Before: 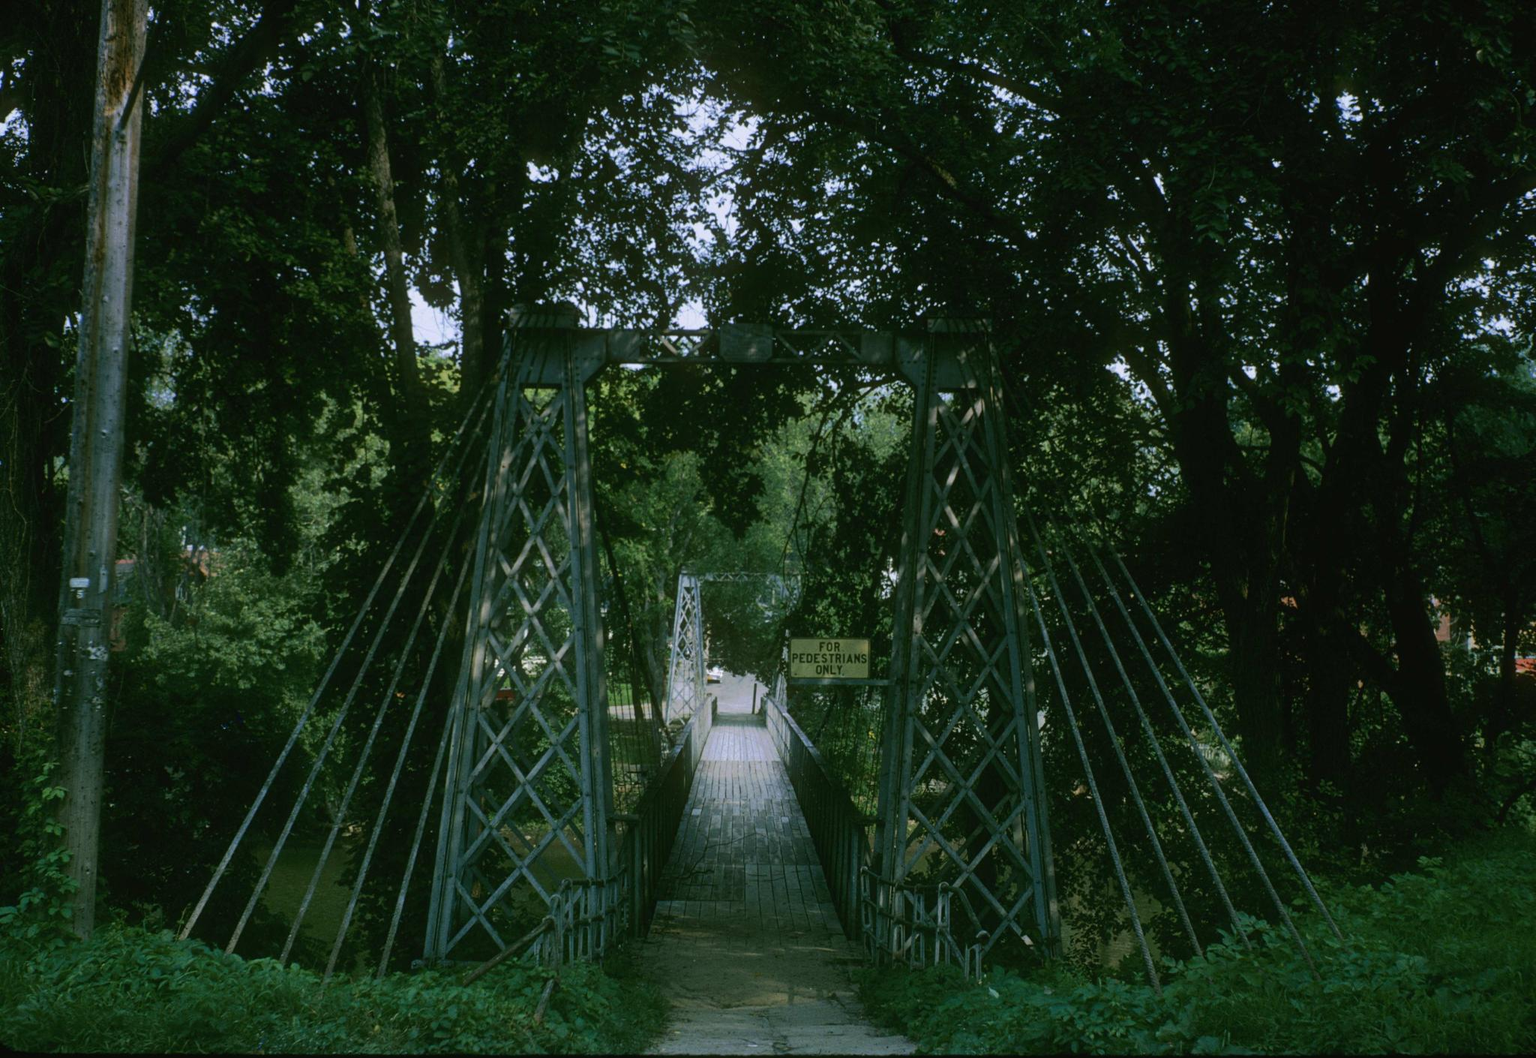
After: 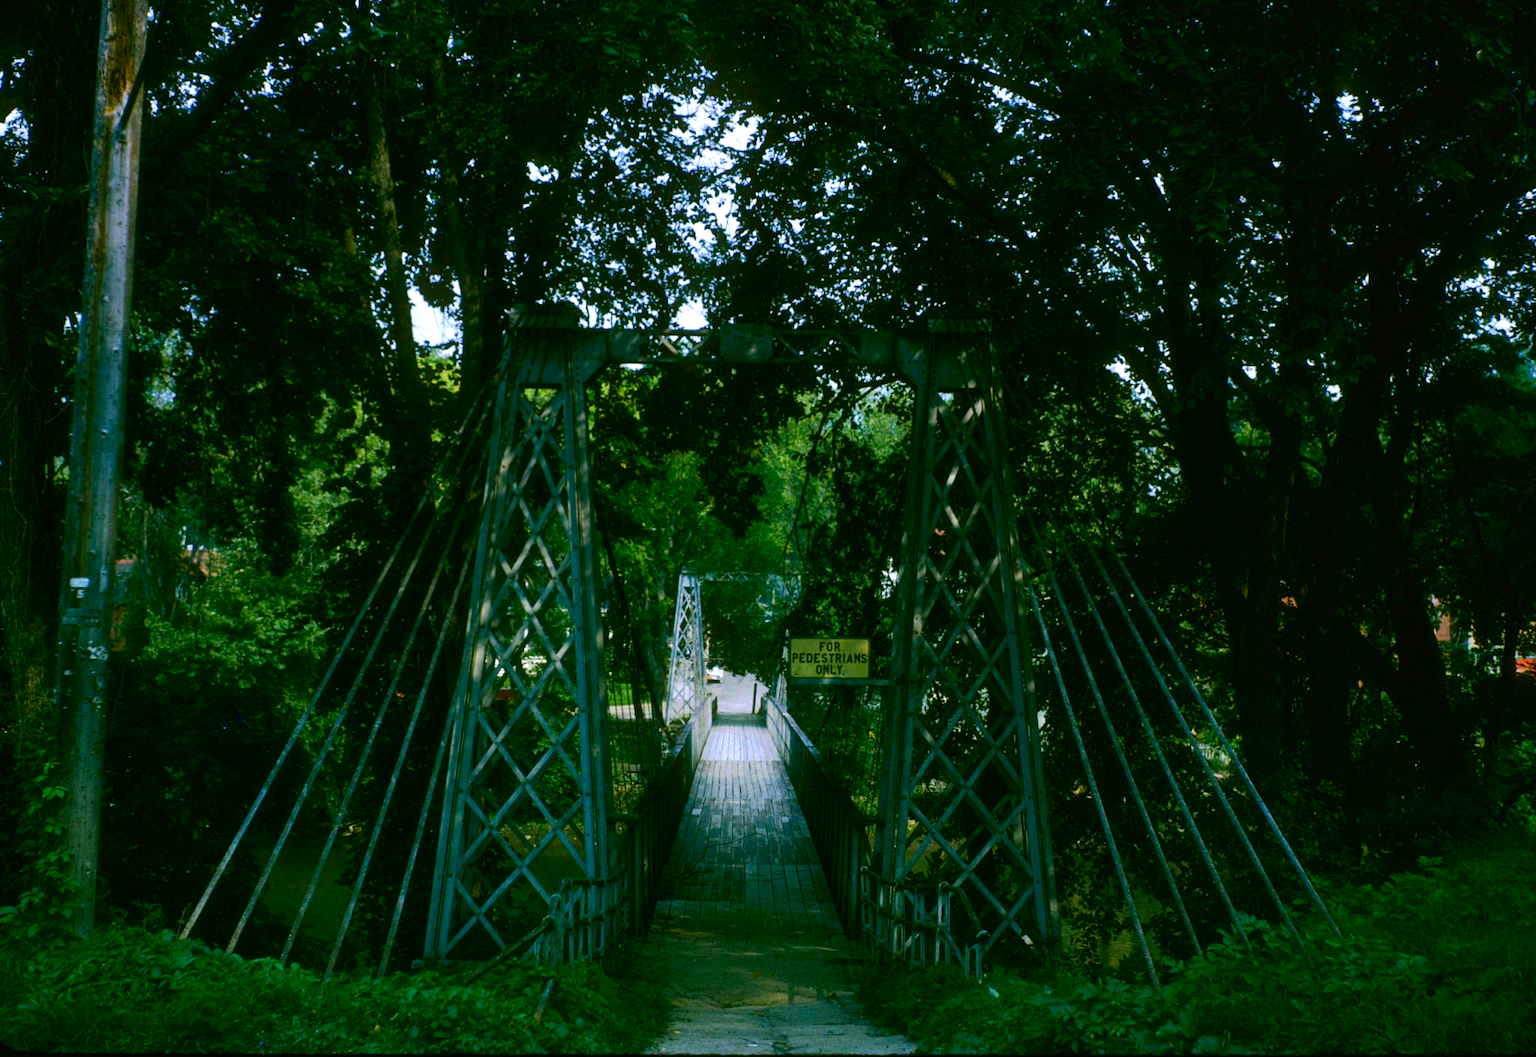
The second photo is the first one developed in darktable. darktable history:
contrast equalizer: y [[0.513, 0.565, 0.608, 0.562, 0.512, 0.5], [0.5 ×6], [0.5, 0.5, 0.5, 0.528, 0.598, 0.658], [0 ×6], [0 ×6]], mix 0.306
contrast brightness saturation: saturation 0.133
color balance rgb: shadows lift › chroma 1.024%, shadows lift › hue 214.63°, linear chroma grading › global chroma 14.533%, perceptual saturation grading › global saturation 45.962%, perceptual saturation grading › highlights -49.326%, perceptual saturation grading › shadows 29.997%, perceptual brilliance grading › highlights 13.294%, perceptual brilliance grading › mid-tones 7.897%, perceptual brilliance grading › shadows -18.095%, global vibrance 20%
